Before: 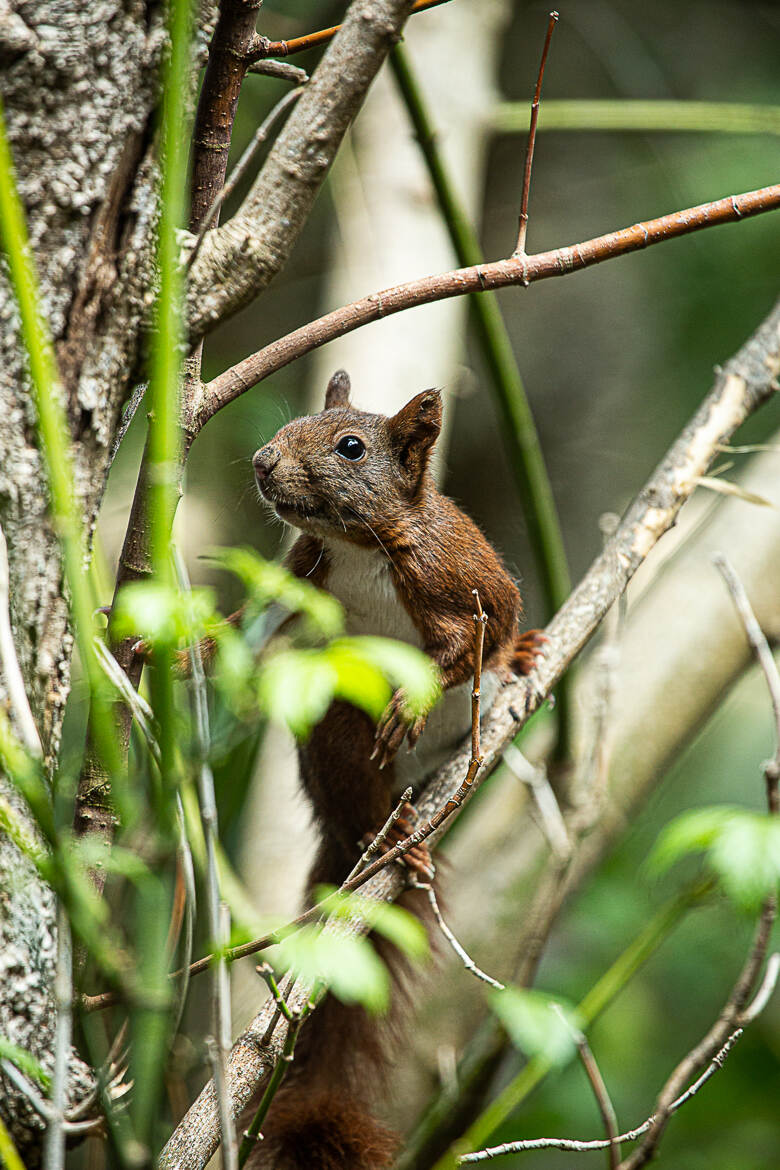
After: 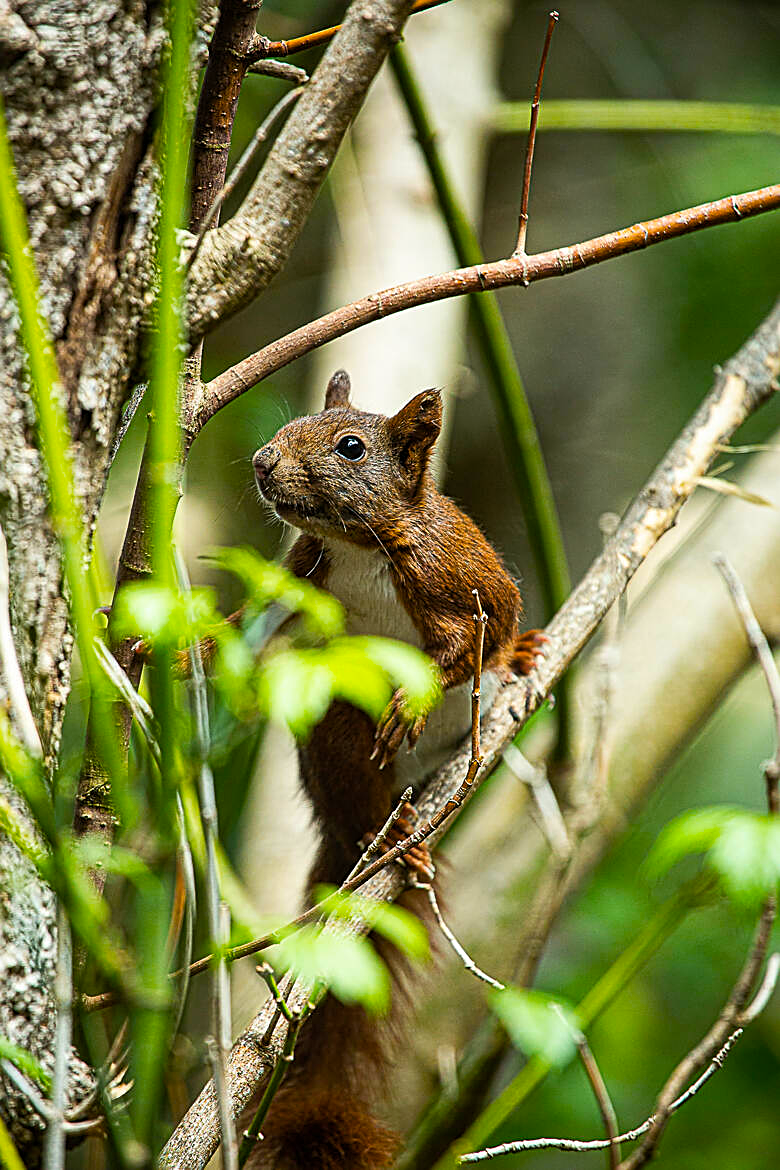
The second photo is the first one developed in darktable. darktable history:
sharpen: on, module defaults
color balance rgb: perceptual saturation grading › global saturation 30.289%, global vibrance 20%
